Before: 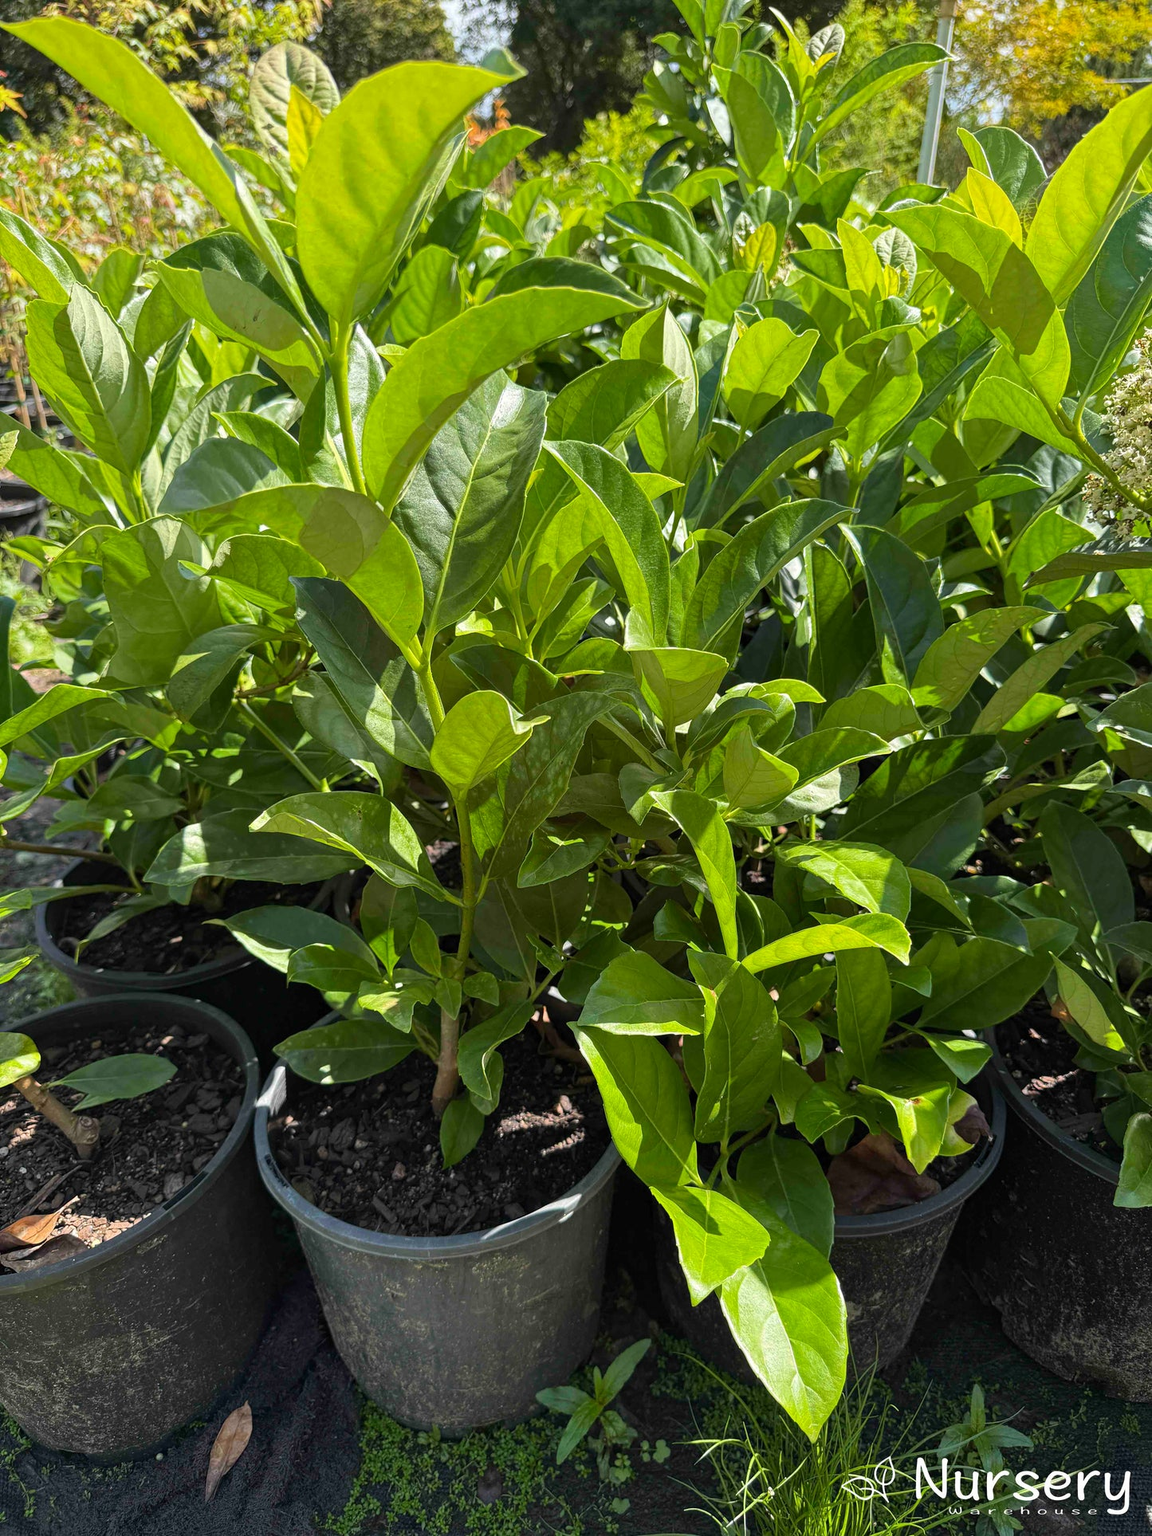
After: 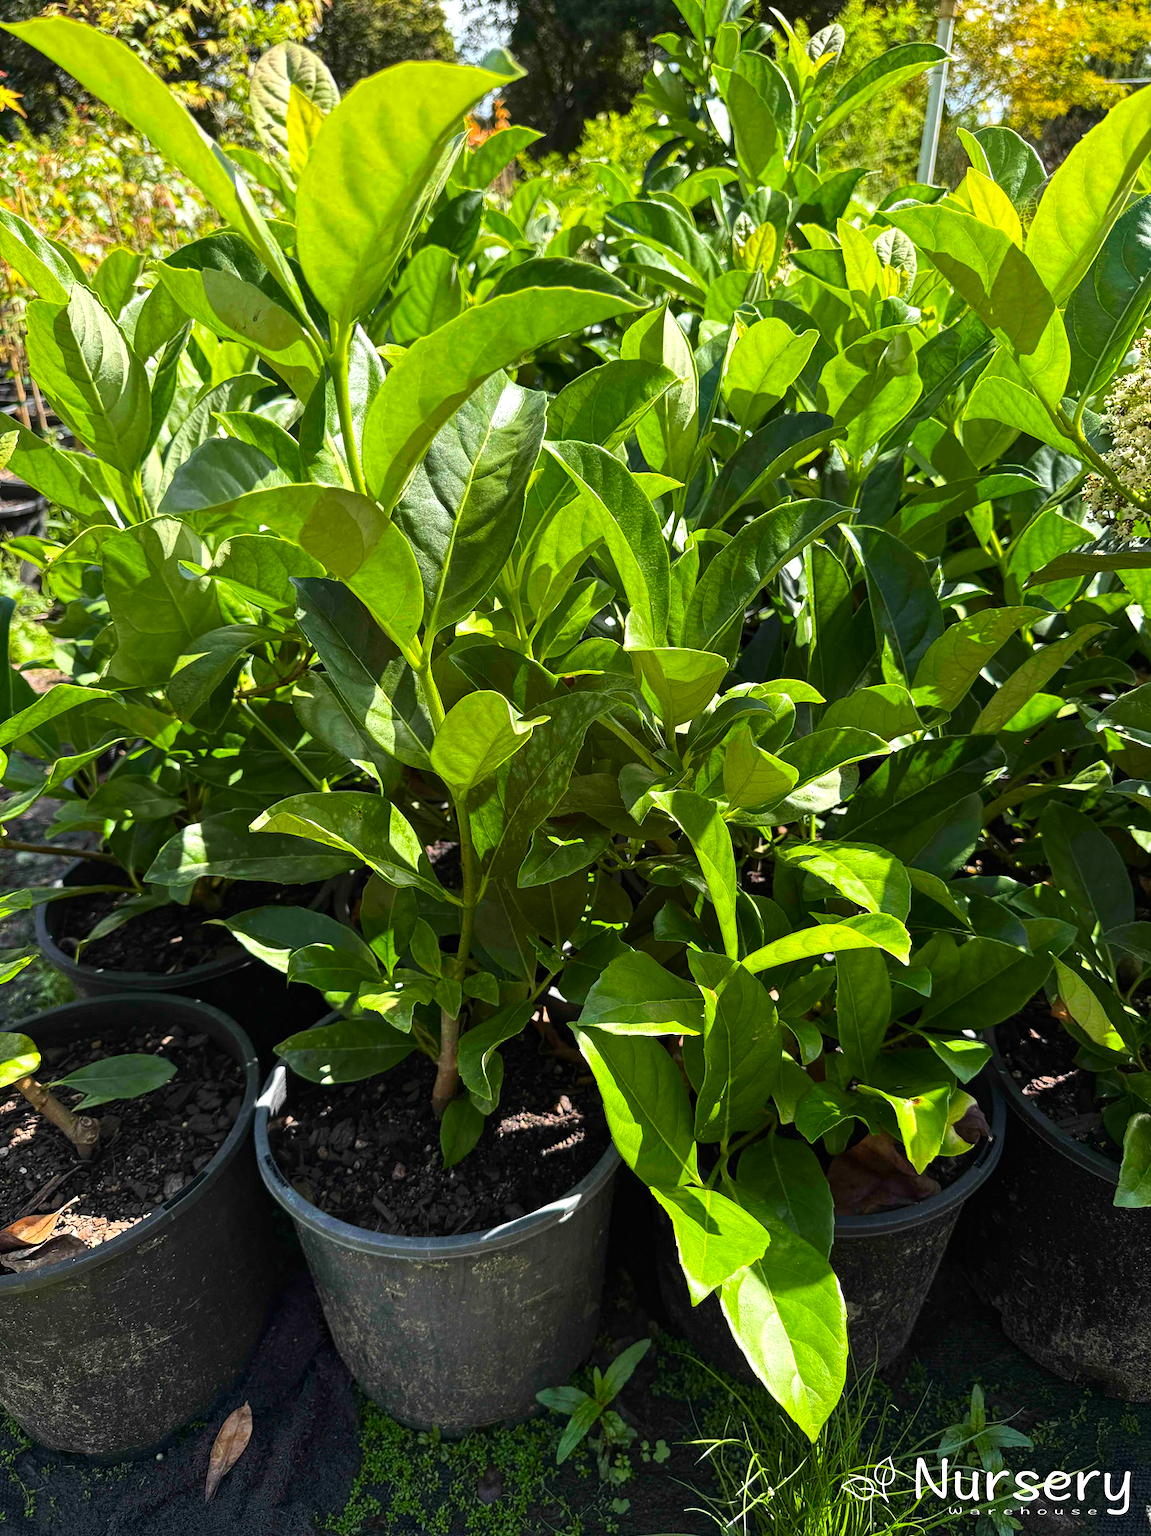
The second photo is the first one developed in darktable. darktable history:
base curve: curves: ch0 [(0, 0) (0.303, 0.277) (1, 1)]
tone equalizer: -8 EV -0.417 EV, -7 EV -0.389 EV, -6 EV -0.333 EV, -5 EV -0.222 EV, -3 EV 0.222 EV, -2 EV 0.333 EV, -1 EV 0.389 EV, +0 EV 0.417 EV, edges refinement/feathering 500, mask exposure compensation -1.57 EV, preserve details no
contrast brightness saturation: contrast 0.08, saturation 0.2
